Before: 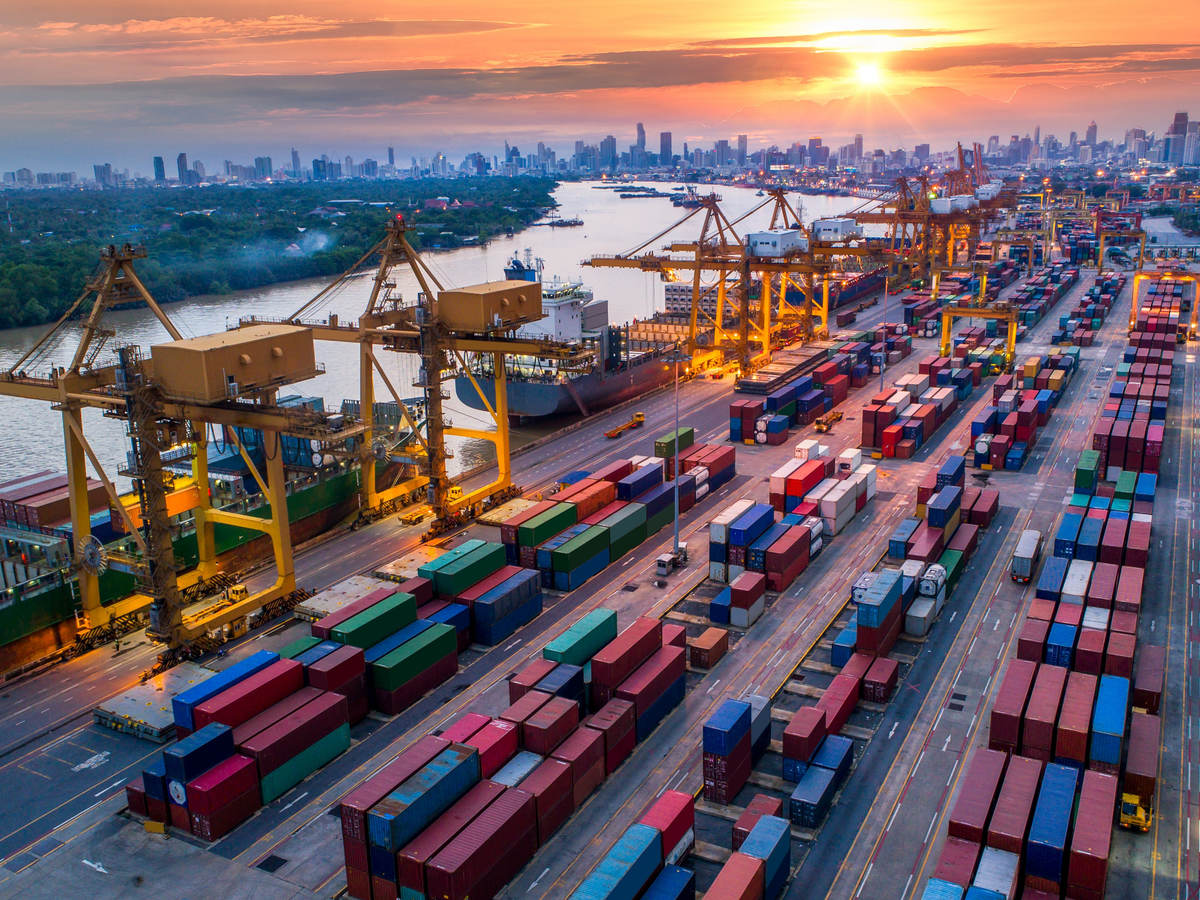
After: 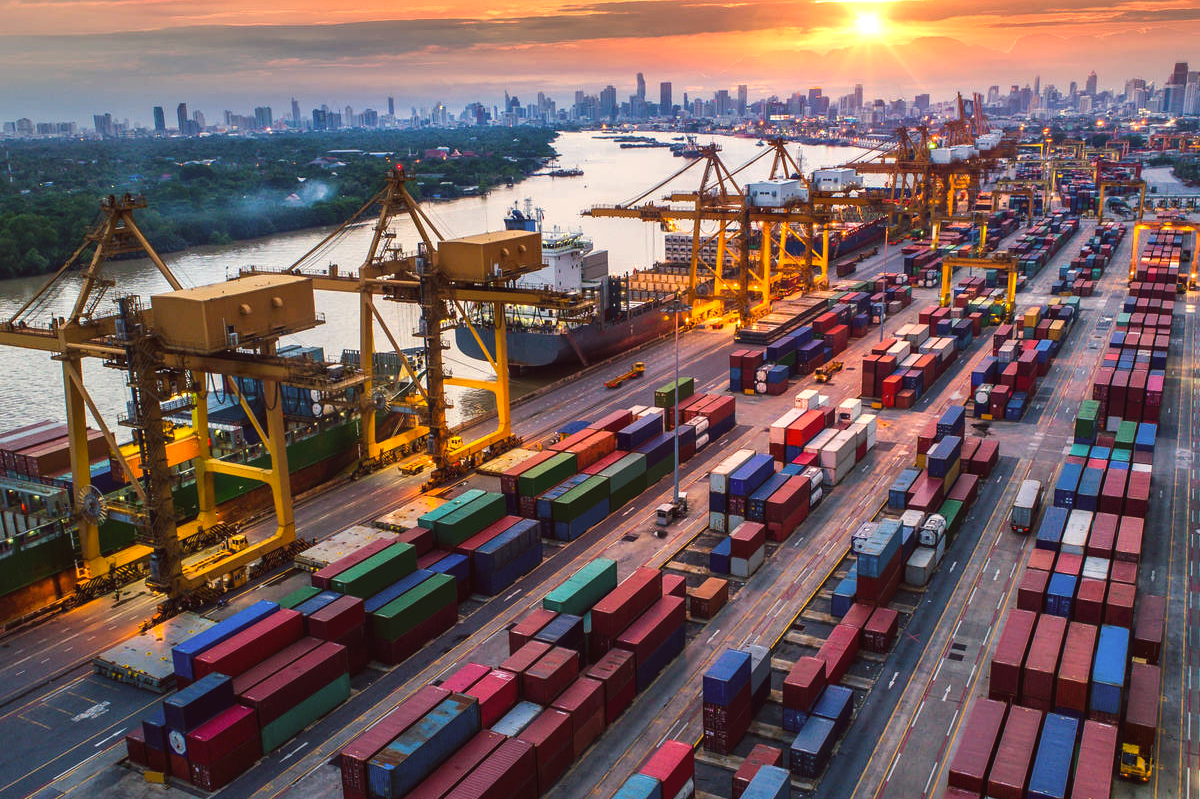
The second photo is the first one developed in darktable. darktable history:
tone equalizer: -8 EV -0.417 EV, -7 EV -0.389 EV, -6 EV -0.333 EV, -5 EV -0.222 EV, -3 EV 0.222 EV, -2 EV 0.333 EV, -1 EV 0.389 EV, +0 EV 0.417 EV, edges refinement/feathering 500, mask exposure compensation -1.57 EV, preserve details no
crop and rotate: top 5.609%, bottom 5.609%
color balance: lift [1.005, 1.002, 0.998, 0.998], gamma [1, 1.021, 1.02, 0.979], gain [0.923, 1.066, 1.056, 0.934]
